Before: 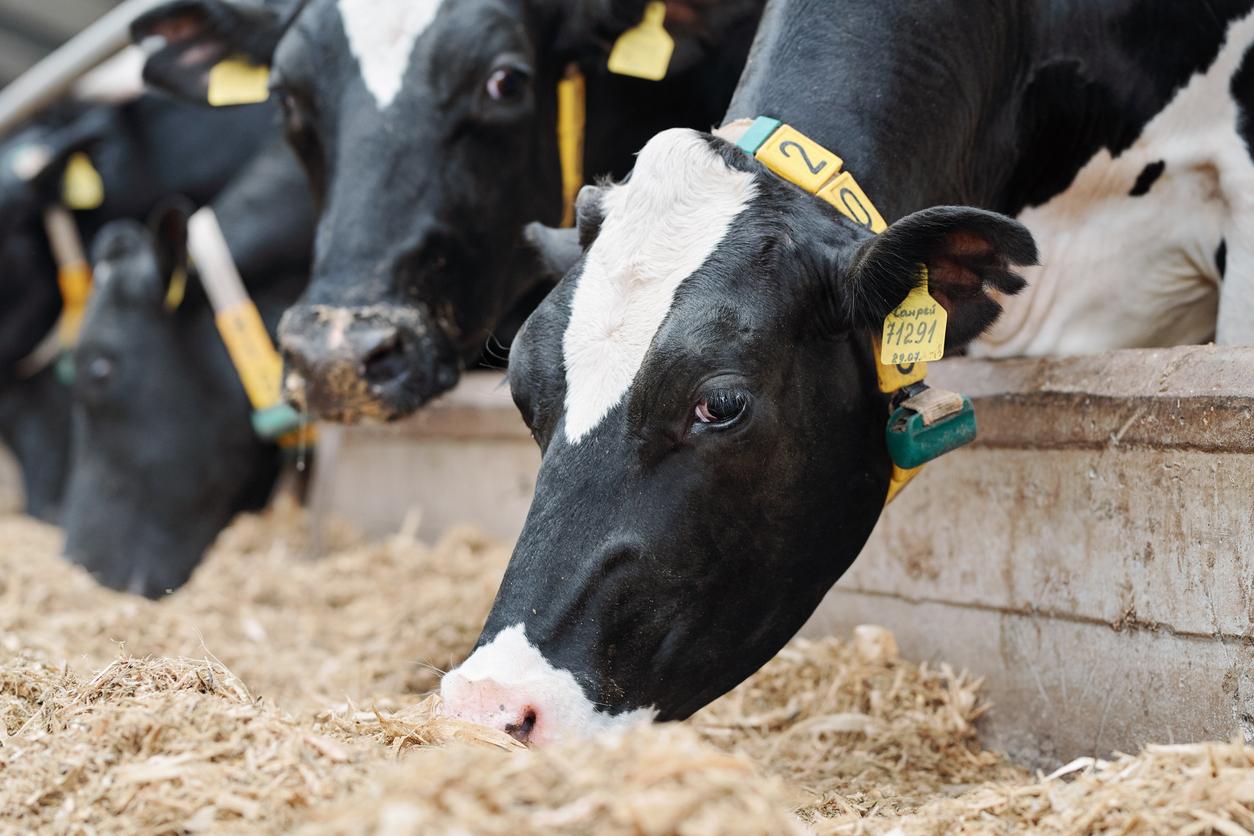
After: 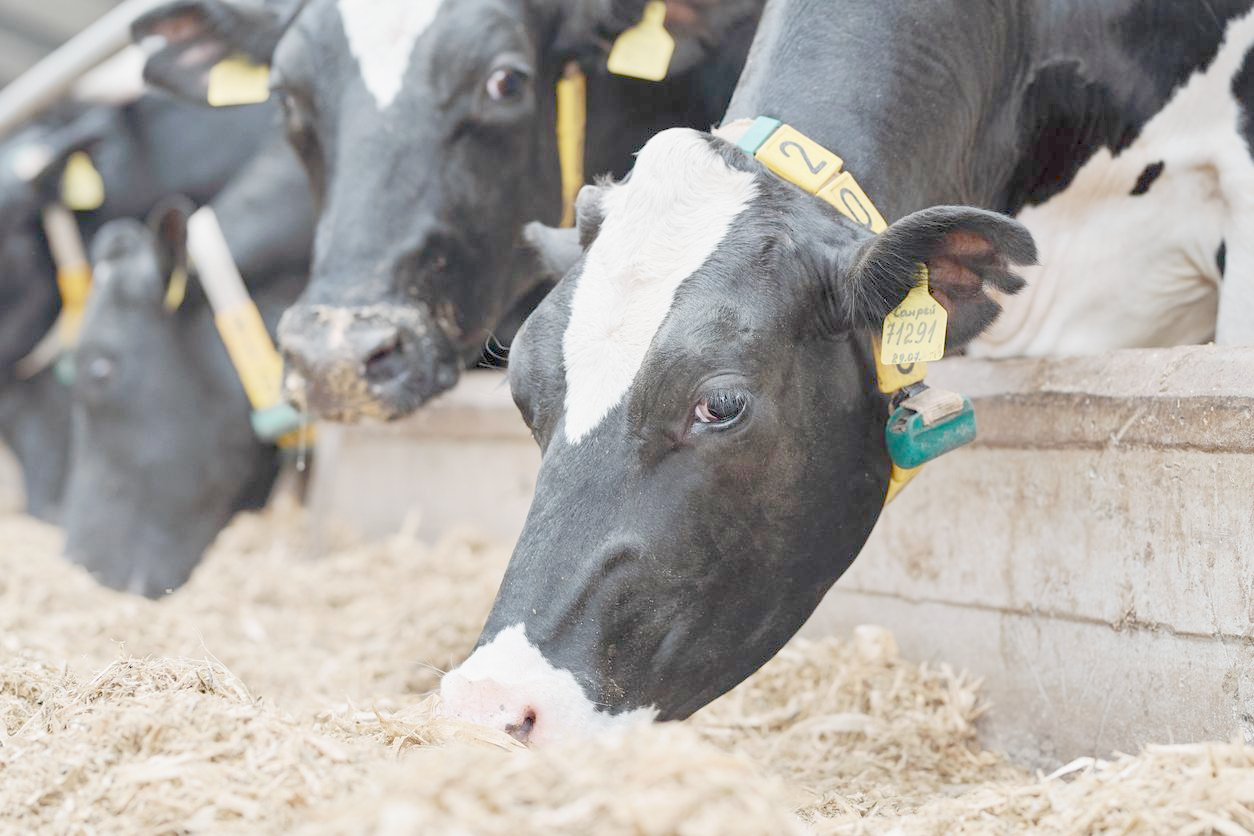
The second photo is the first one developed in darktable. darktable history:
exposure: exposure -0.064 EV
